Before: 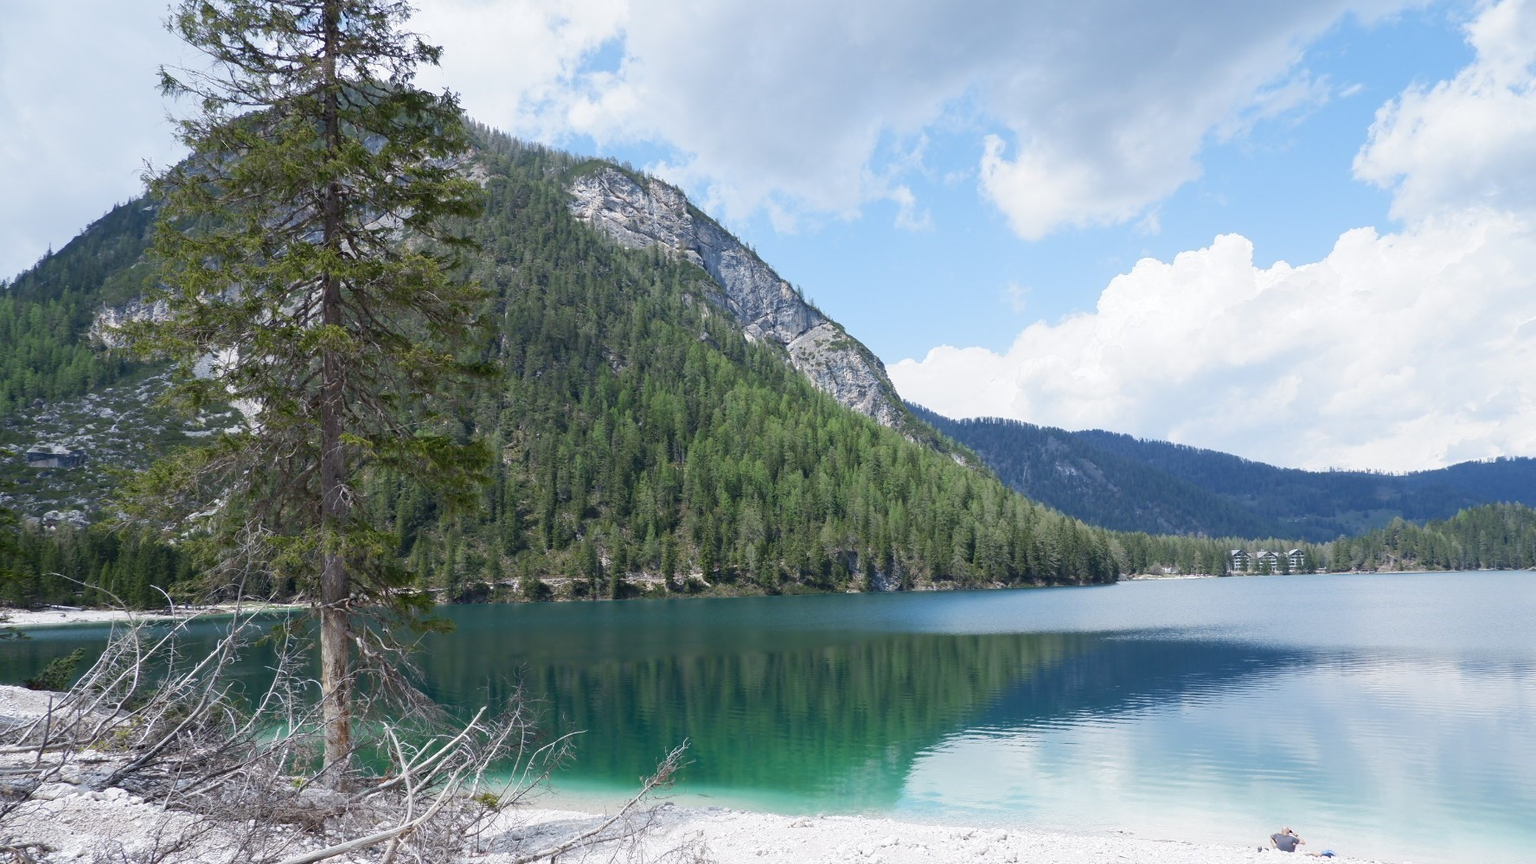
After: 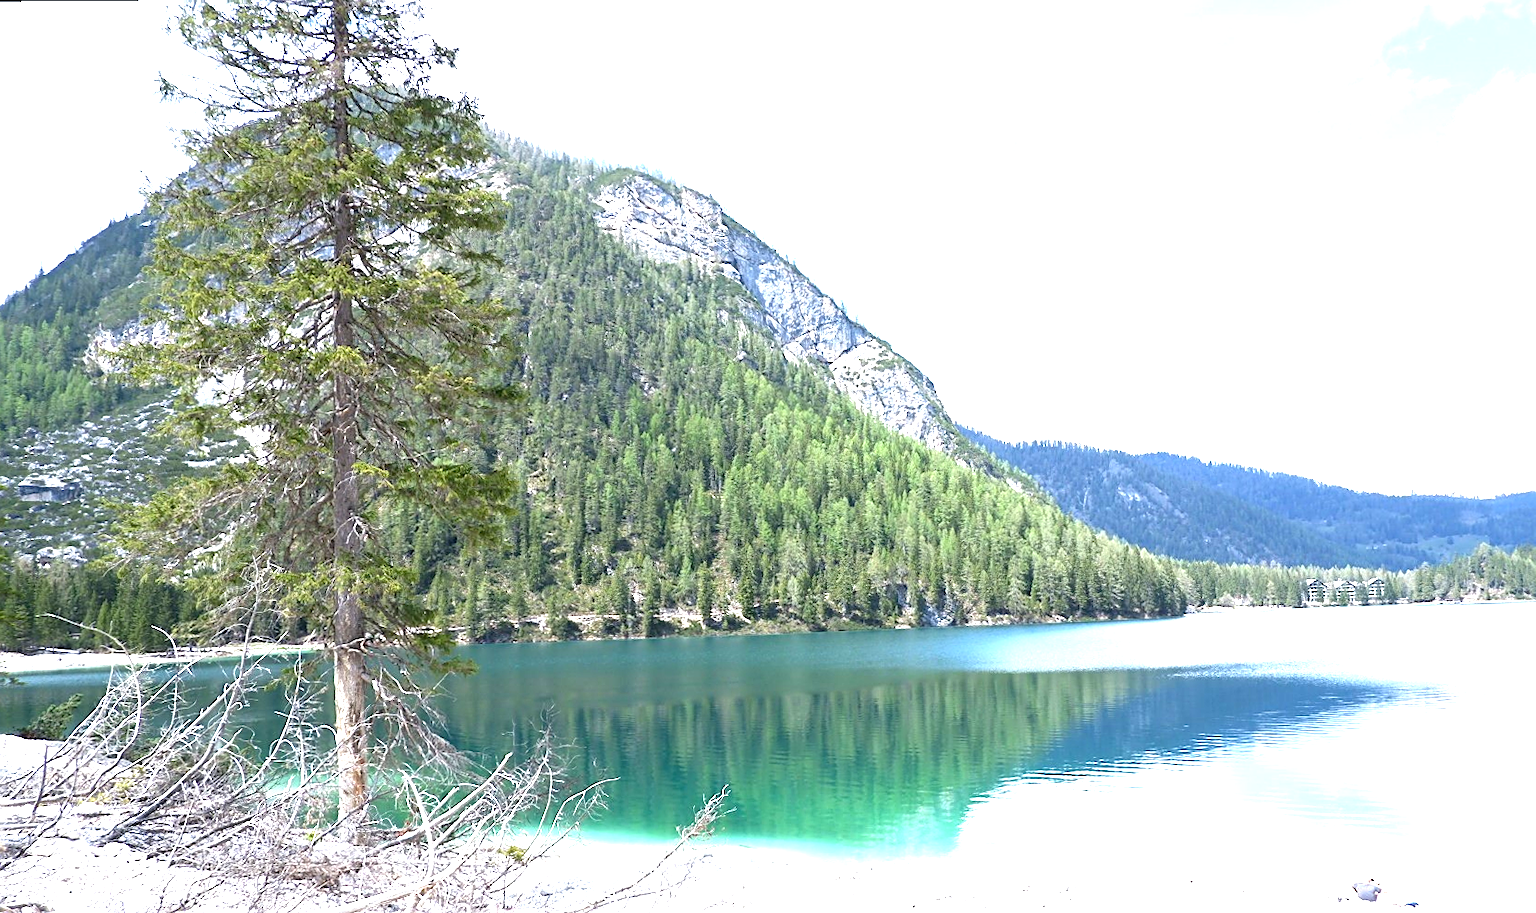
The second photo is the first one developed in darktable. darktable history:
rotate and perspective: rotation -0.45°, automatic cropping original format, crop left 0.008, crop right 0.992, crop top 0.012, crop bottom 0.988
crop and rotate: right 5.167%
exposure: black level correction 0.001, exposure 1.719 EV, compensate exposure bias true, compensate highlight preservation false
sharpen: on, module defaults
